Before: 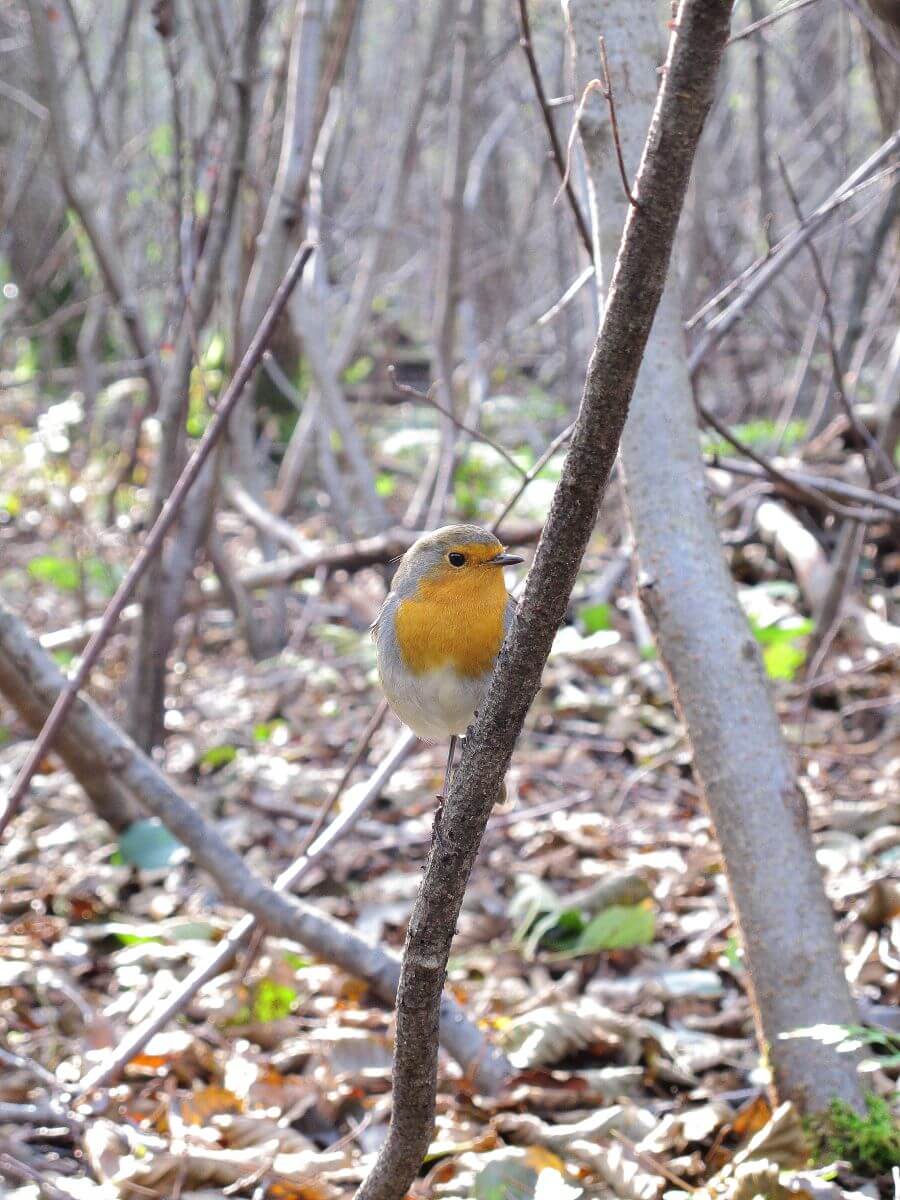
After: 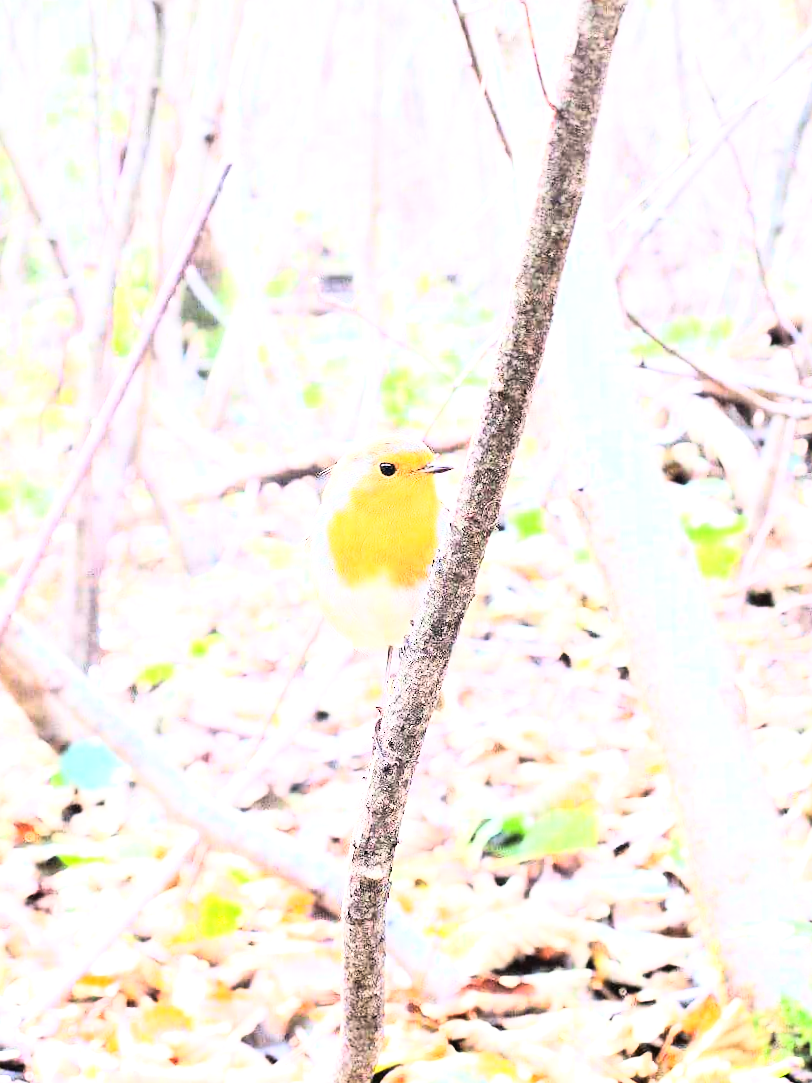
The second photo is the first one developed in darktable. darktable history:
exposure: black level correction 0, exposure 1.675 EV, compensate exposure bias true, compensate highlight preservation false
crop and rotate: angle 1.96°, left 5.673%, top 5.673%
rgb curve: curves: ch0 [(0, 0) (0.21, 0.15) (0.24, 0.21) (0.5, 0.75) (0.75, 0.96) (0.89, 0.99) (1, 1)]; ch1 [(0, 0.02) (0.21, 0.13) (0.25, 0.2) (0.5, 0.67) (0.75, 0.9) (0.89, 0.97) (1, 1)]; ch2 [(0, 0.02) (0.21, 0.13) (0.25, 0.2) (0.5, 0.67) (0.75, 0.9) (0.89, 0.97) (1, 1)], compensate middle gray true
